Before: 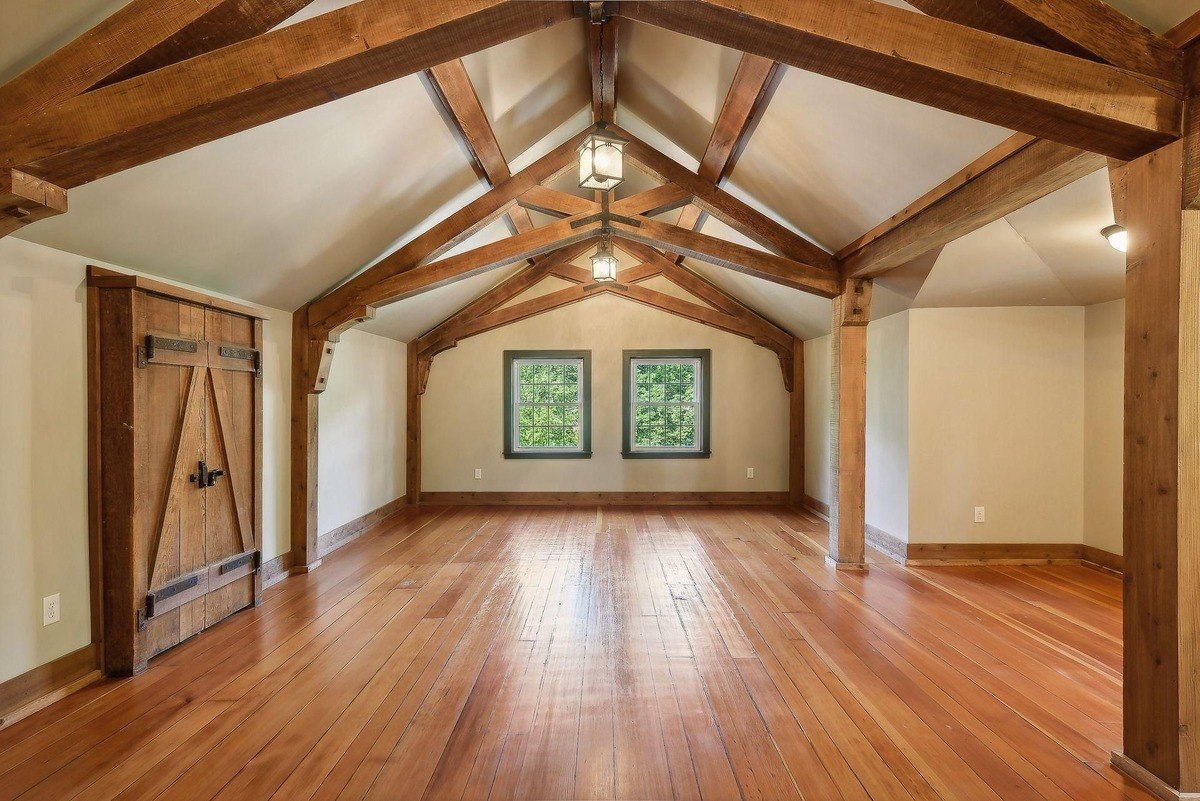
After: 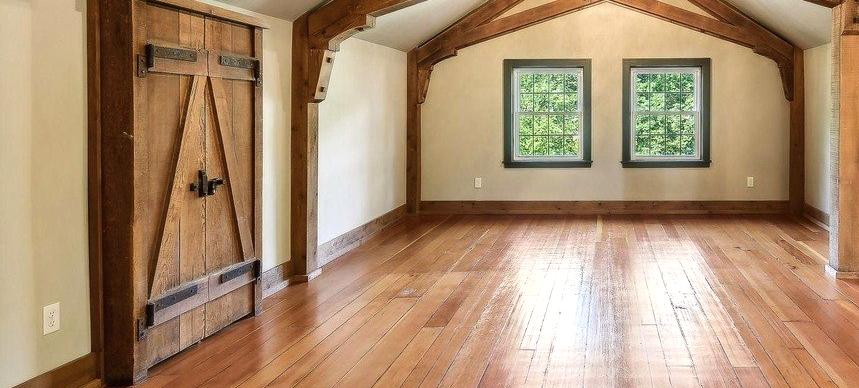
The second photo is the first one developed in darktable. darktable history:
tone equalizer: -8 EV -0.437 EV, -7 EV -0.357 EV, -6 EV -0.328 EV, -5 EV -0.183 EV, -3 EV 0.2 EV, -2 EV 0.337 EV, -1 EV 0.398 EV, +0 EV 0.44 EV, edges refinement/feathering 500, mask exposure compensation -1.57 EV, preserve details no
exposure: compensate highlight preservation false
crop: top 36.41%, right 28.379%, bottom 15.128%
